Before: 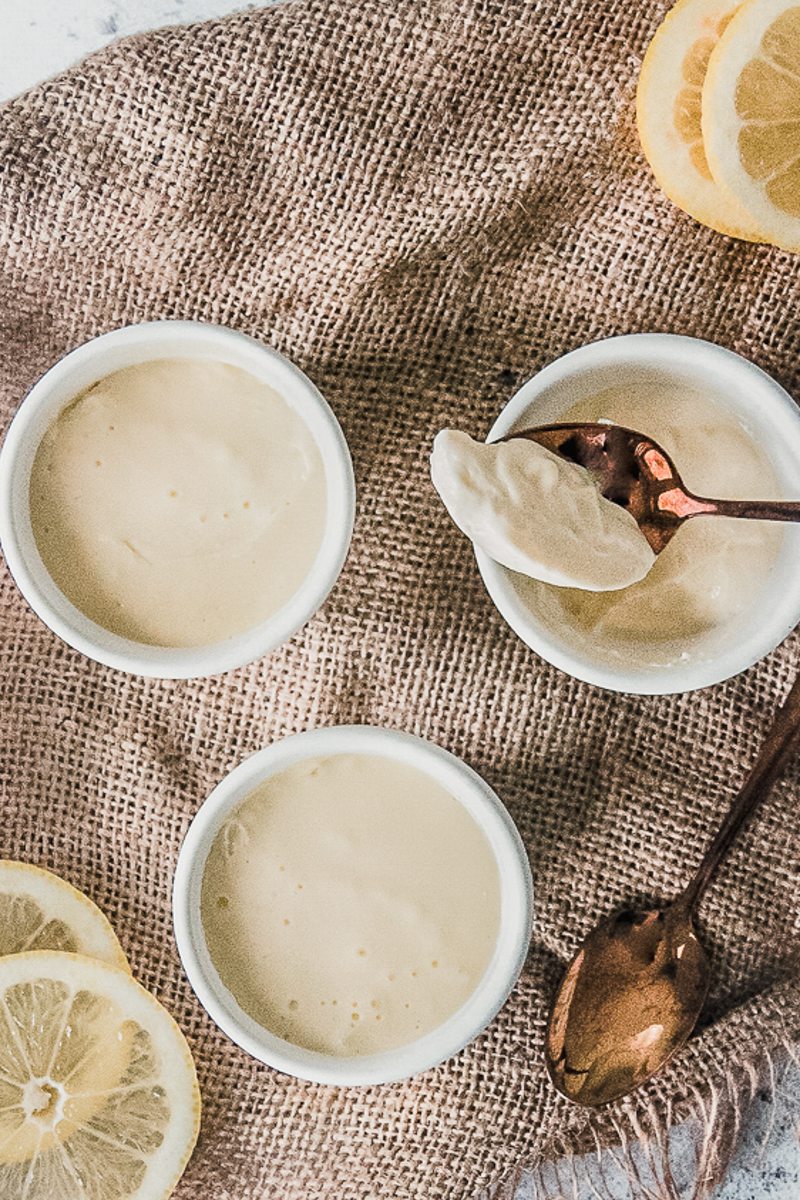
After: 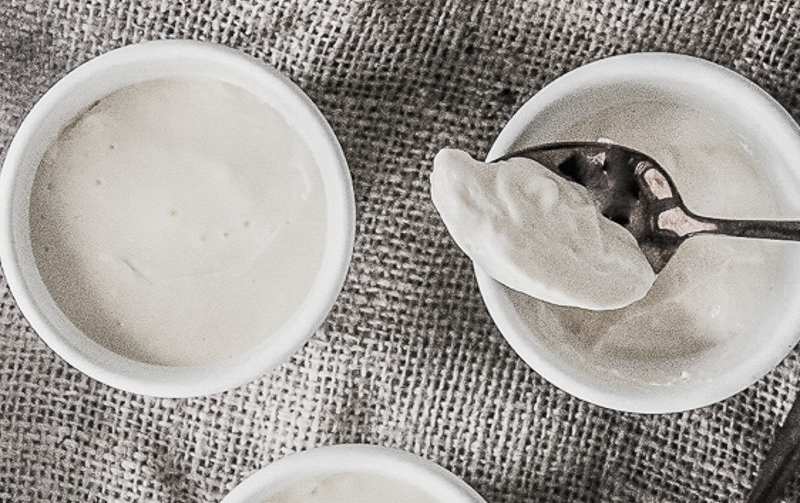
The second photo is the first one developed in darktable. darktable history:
color correction: highlights b* -0.011, saturation 0.217
color zones: curves: ch0 [(0.257, 0.558) (0.75, 0.565)]; ch1 [(0.004, 0.857) (0.14, 0.416) (0.257, 0.695) (0.442, 0.032) (0.736, 0.266) (0.891, 0.741)]; ch2 [(0, 0.623) (0.112, 0.436) (0.271, 0.474) (0.516, 0.64) (0.743, 0.286)]
crop and rotate: top 23.492%, bottom 34.535%
